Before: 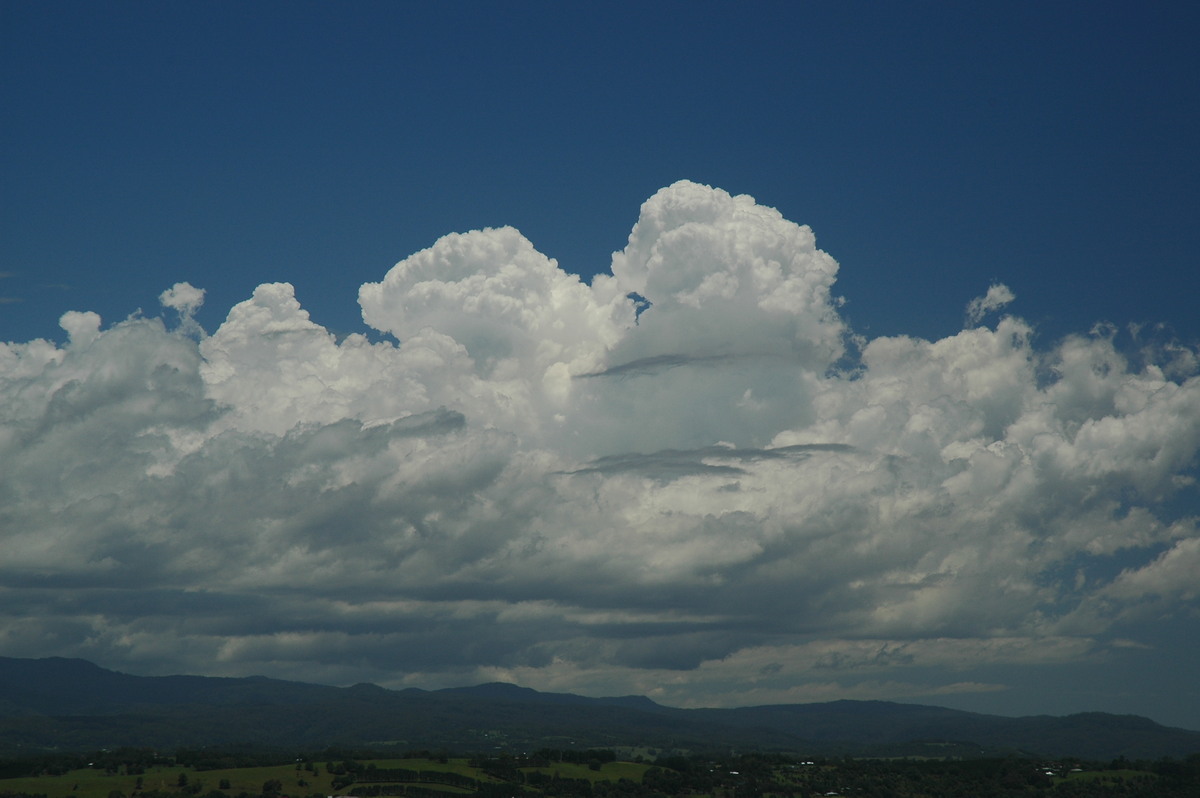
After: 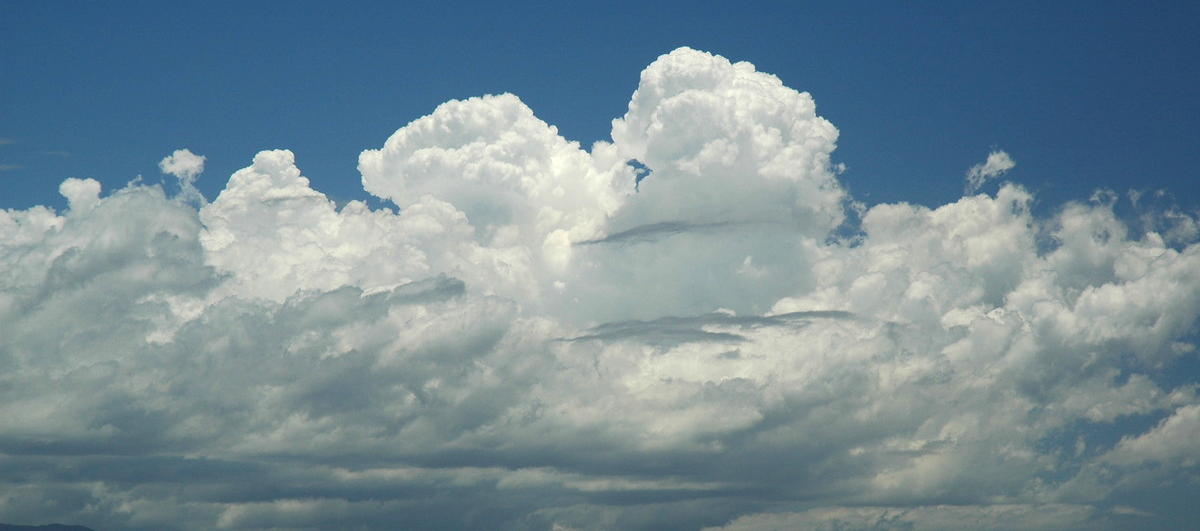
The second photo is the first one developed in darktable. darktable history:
exposure: exposure 0.77 EV, compensate highlight preservation false
crop: top 16.727%, bottom 16.727%
